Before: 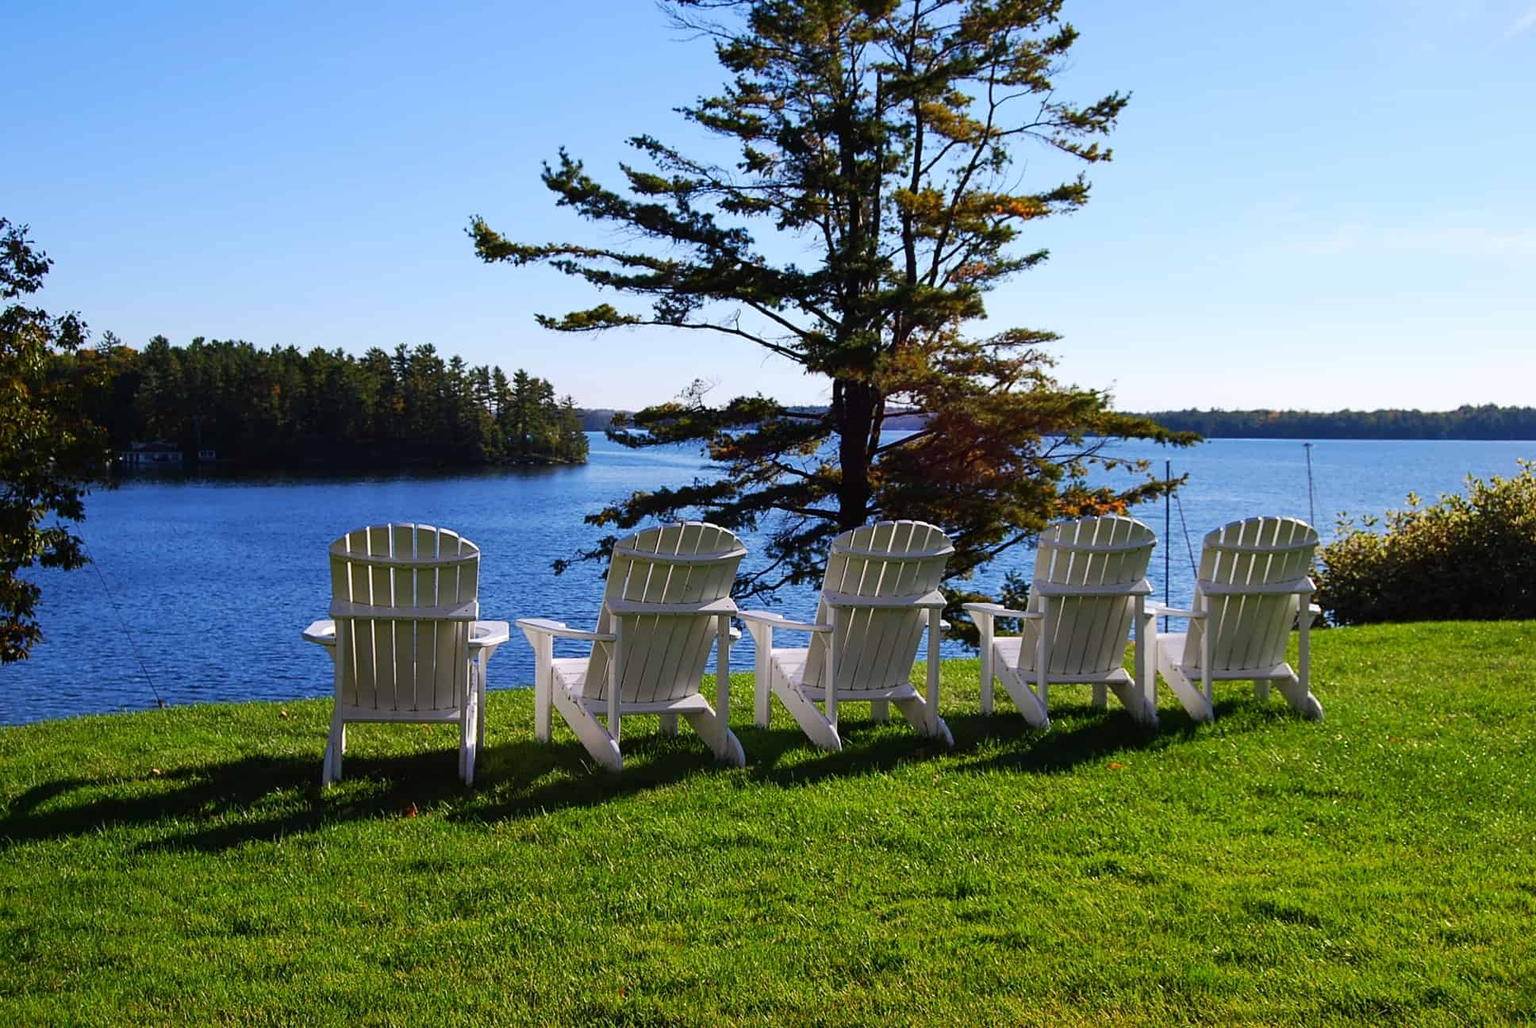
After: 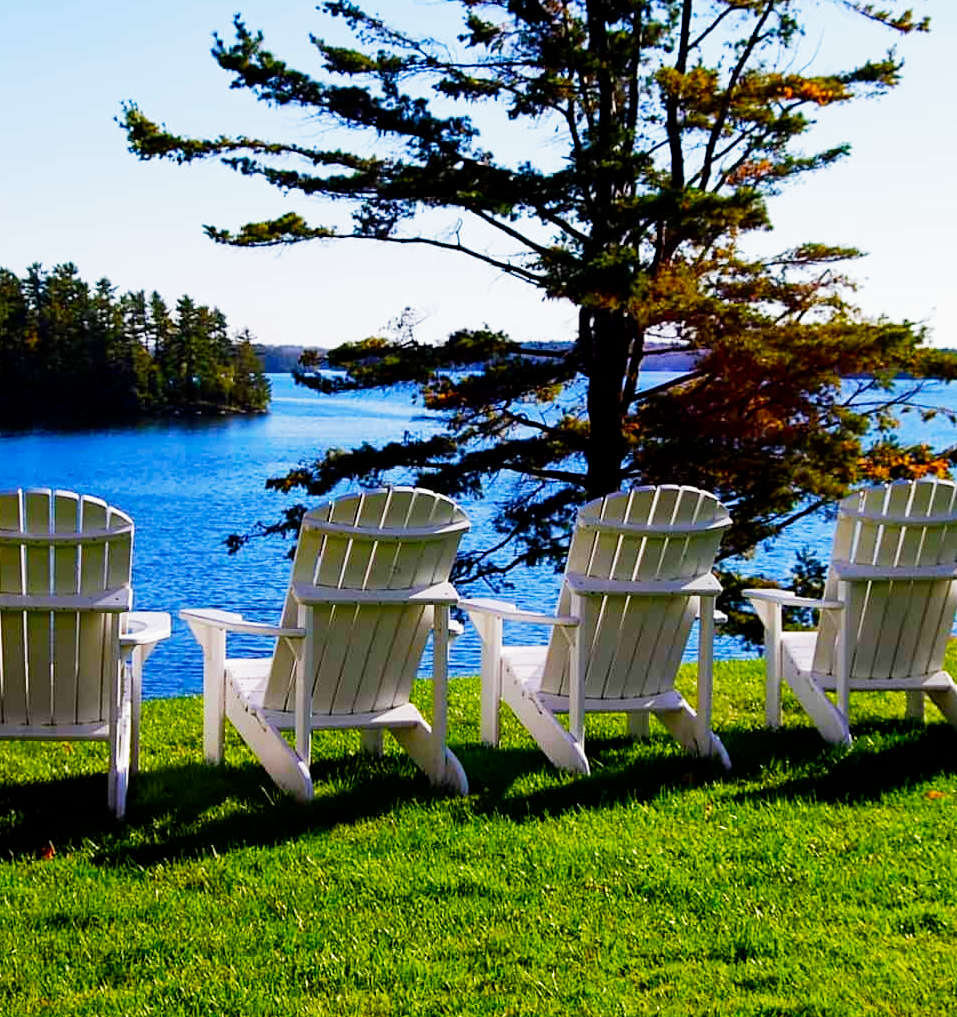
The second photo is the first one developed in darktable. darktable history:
filmic rgb: middle gray luminance 12.74%, black relative exposure -10.13 EV, white relative exposure 3.47 EV, threshold 6 EV, target black luminance 0%, hardness 5.74, latitude 44.69%, contrast 1.221, highlights saturation mix 5%, shadows ↔ highlights balance 26.78%, add noise in highlights 0, preserve chrominance no, color science v3 (2019), use custom middle-gray values true, iterations of high-quality reconstruction 0, contrast in highlights soft, enable highlight reconstruction true
color balance rgb: perceptual saturation grading › global saturation 25%, global vibrance 20%
crop and rotate: angle 0.02°, left 24.353%, top 13.219%, right 26.156%, bottom 8.224%
